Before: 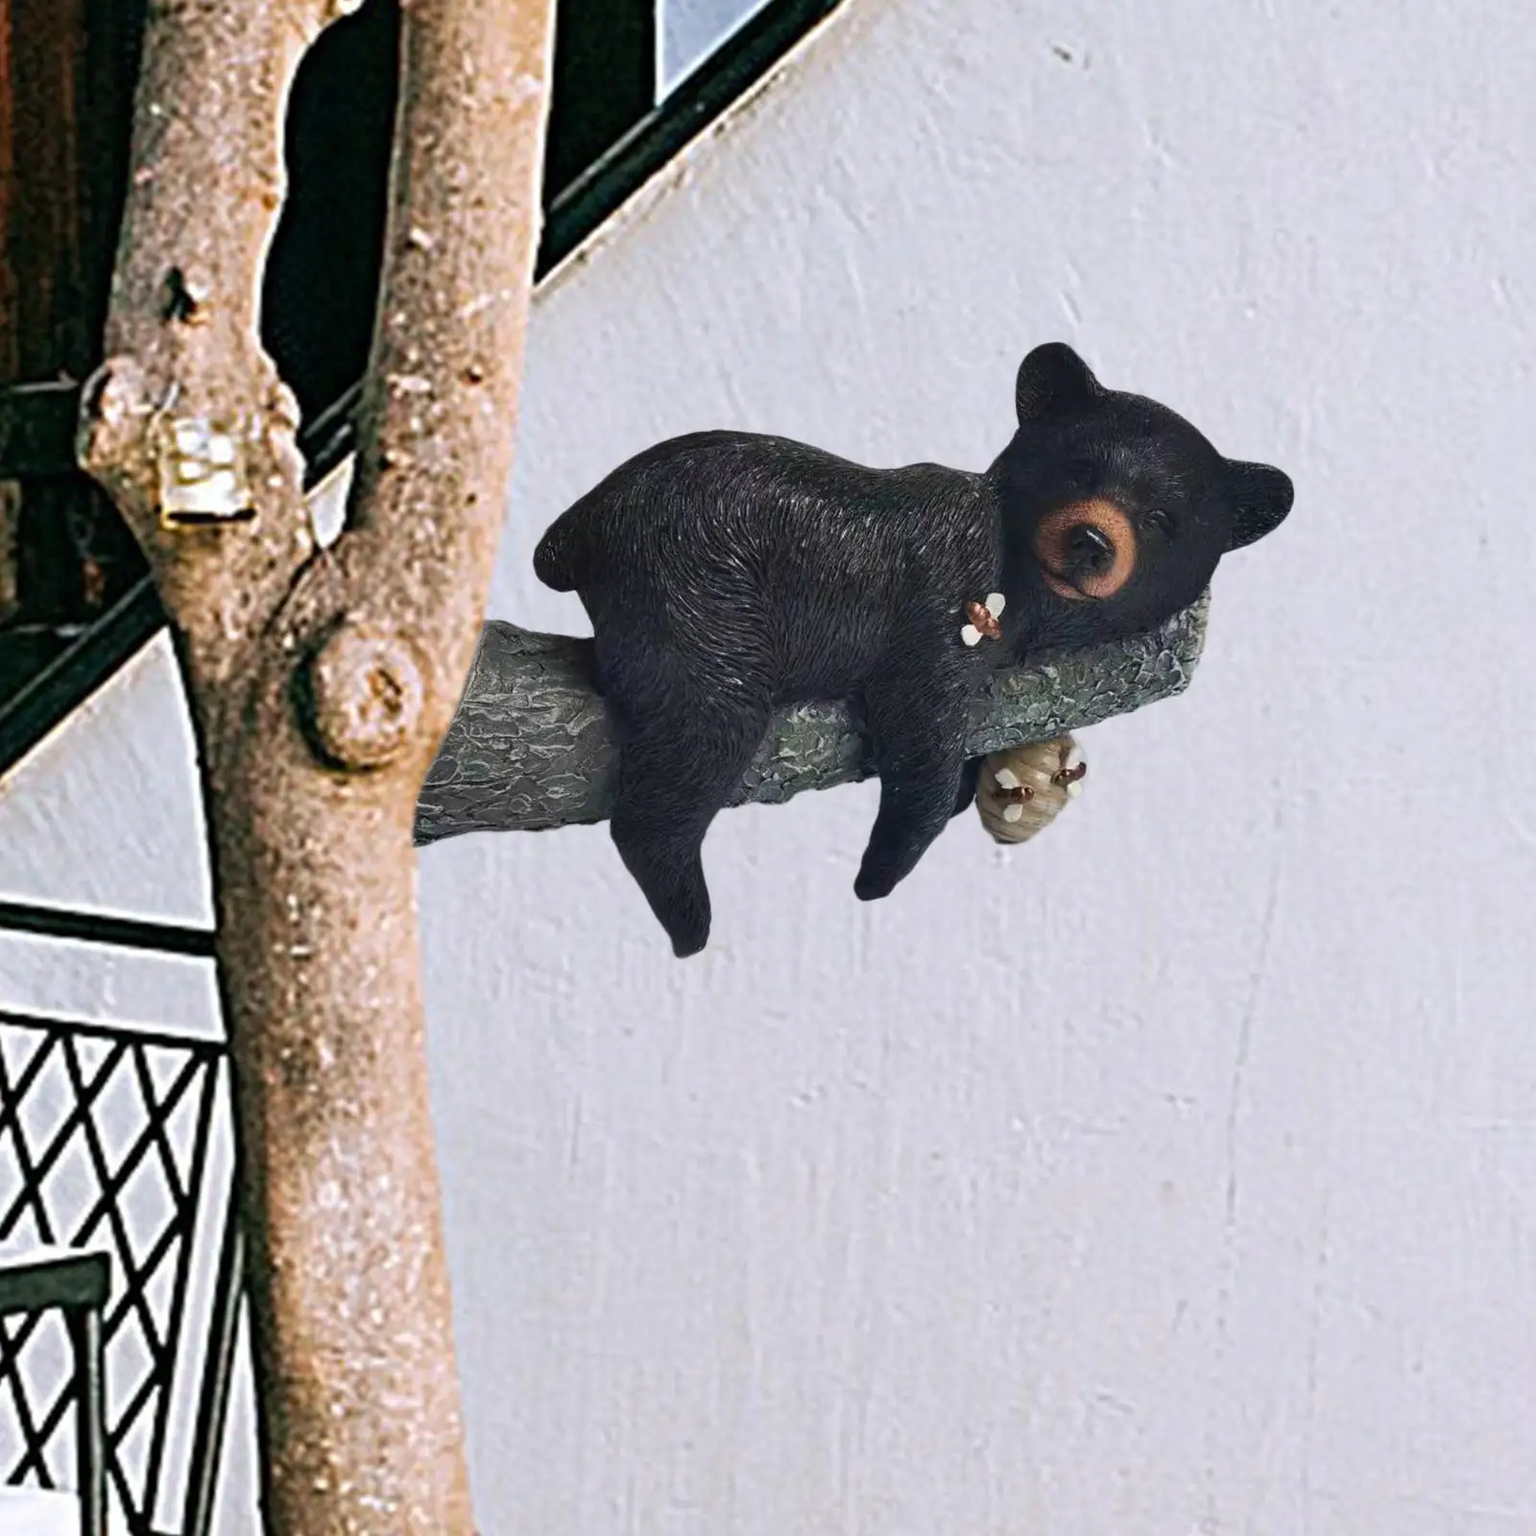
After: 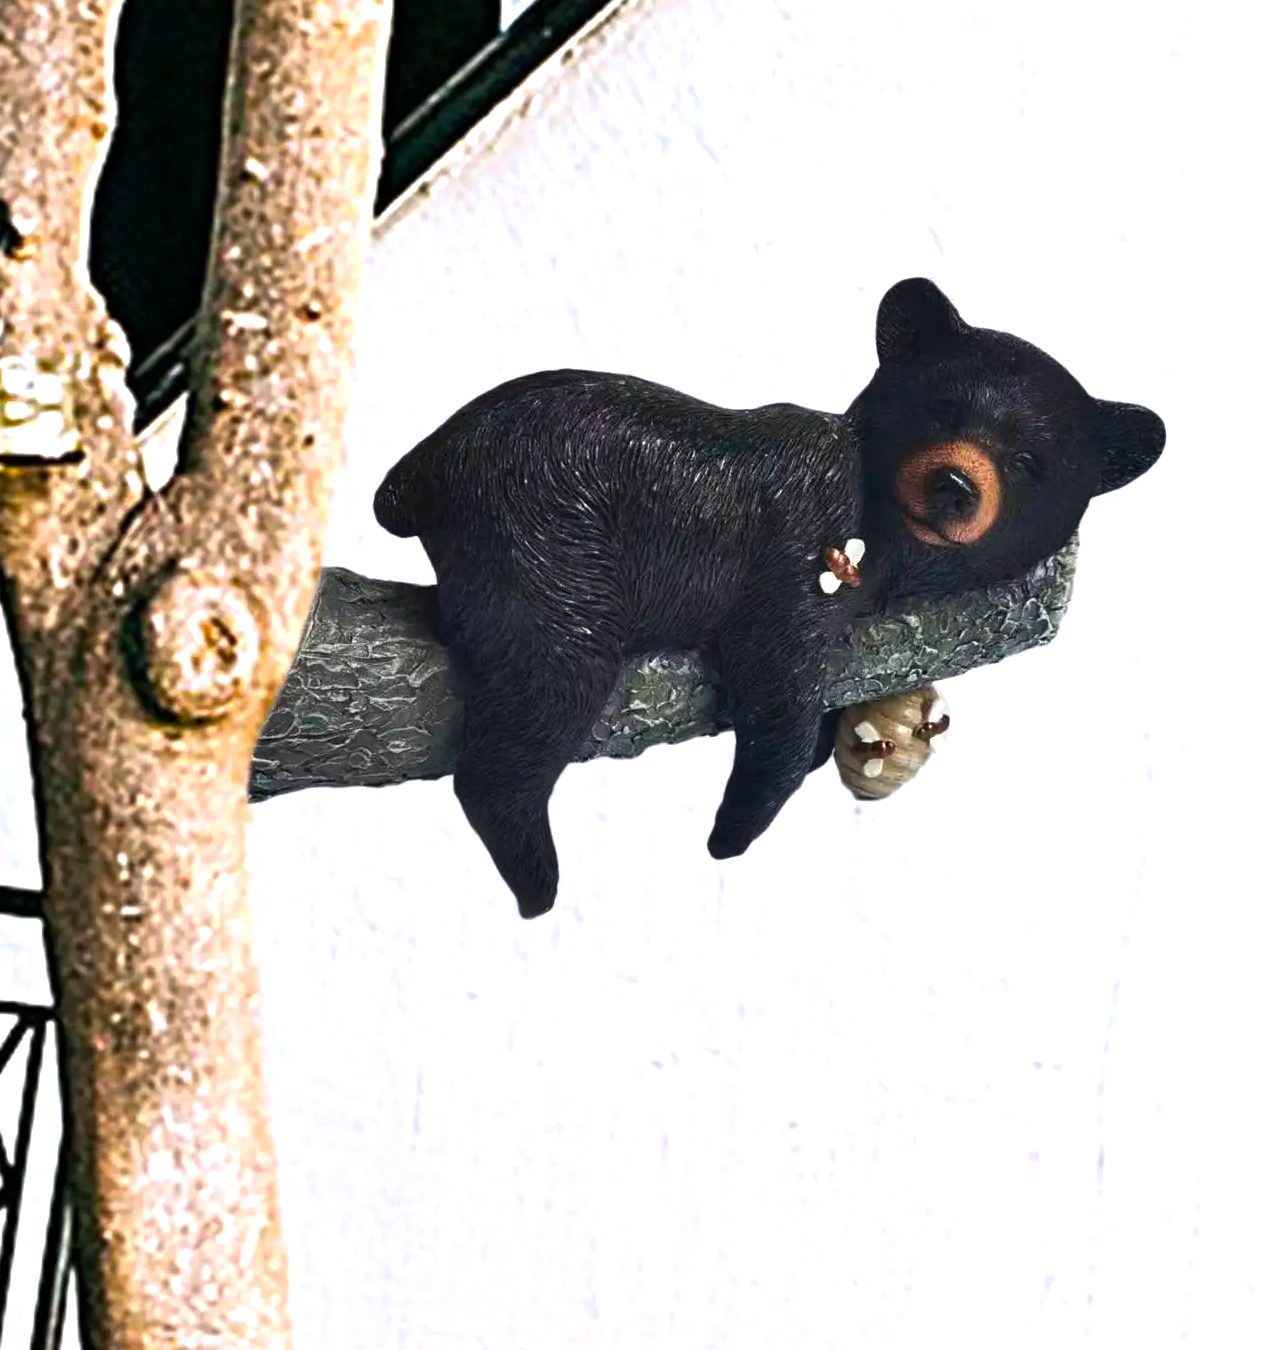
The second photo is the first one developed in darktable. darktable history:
crop: left 11.384%, top 4.955%, right 9.556%, bottom 10.663%
color balance rgb: linear chroma grading › global chroma 16.021%, perceptual saturation grading › global saturation 6.863%, perceptual saturation grading › shadows 4.54%, perceptual brilliance grading › global brilliance 21.909%, perceptual brilliance grading › shadows -35.751%
